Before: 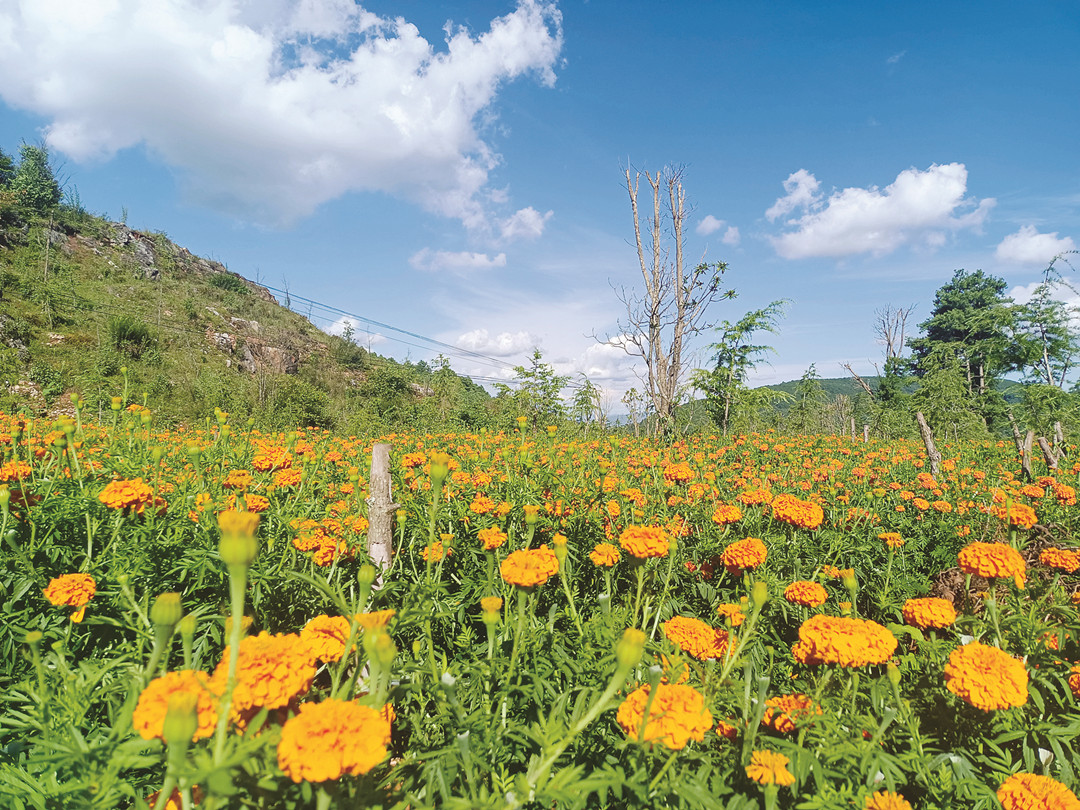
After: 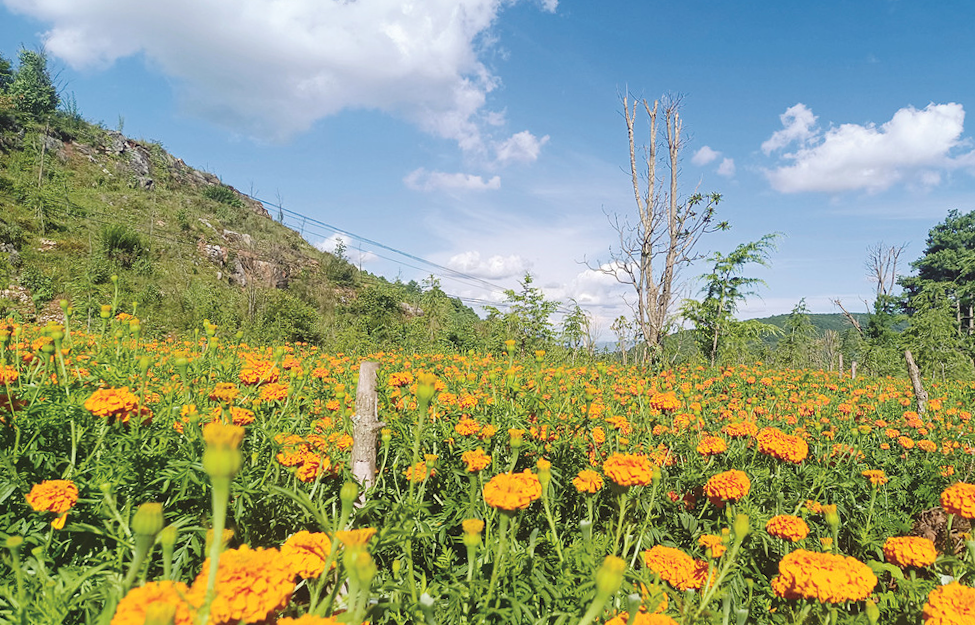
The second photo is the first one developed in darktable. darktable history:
contrast brightness saturation: contrast 0.08, saturation 0.02
rotate and perspective: rotation 2.17°, automatic cropping off
crop and rotate: left 2.425%, top 11.305%, right 9.6%, bottom 15.08%
